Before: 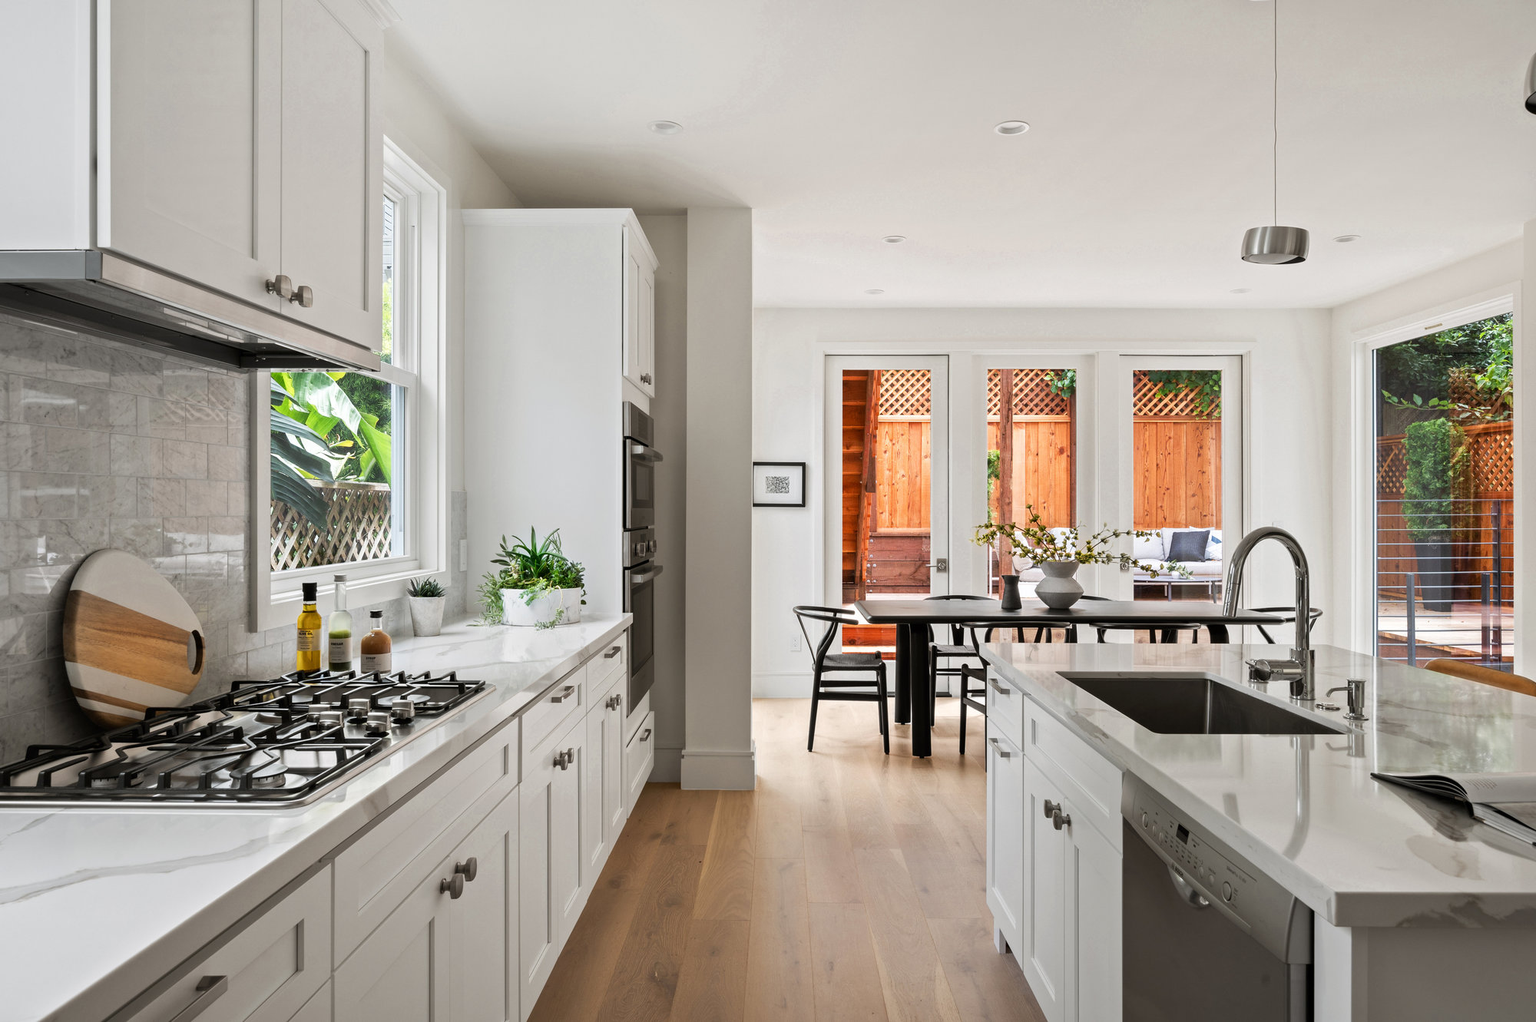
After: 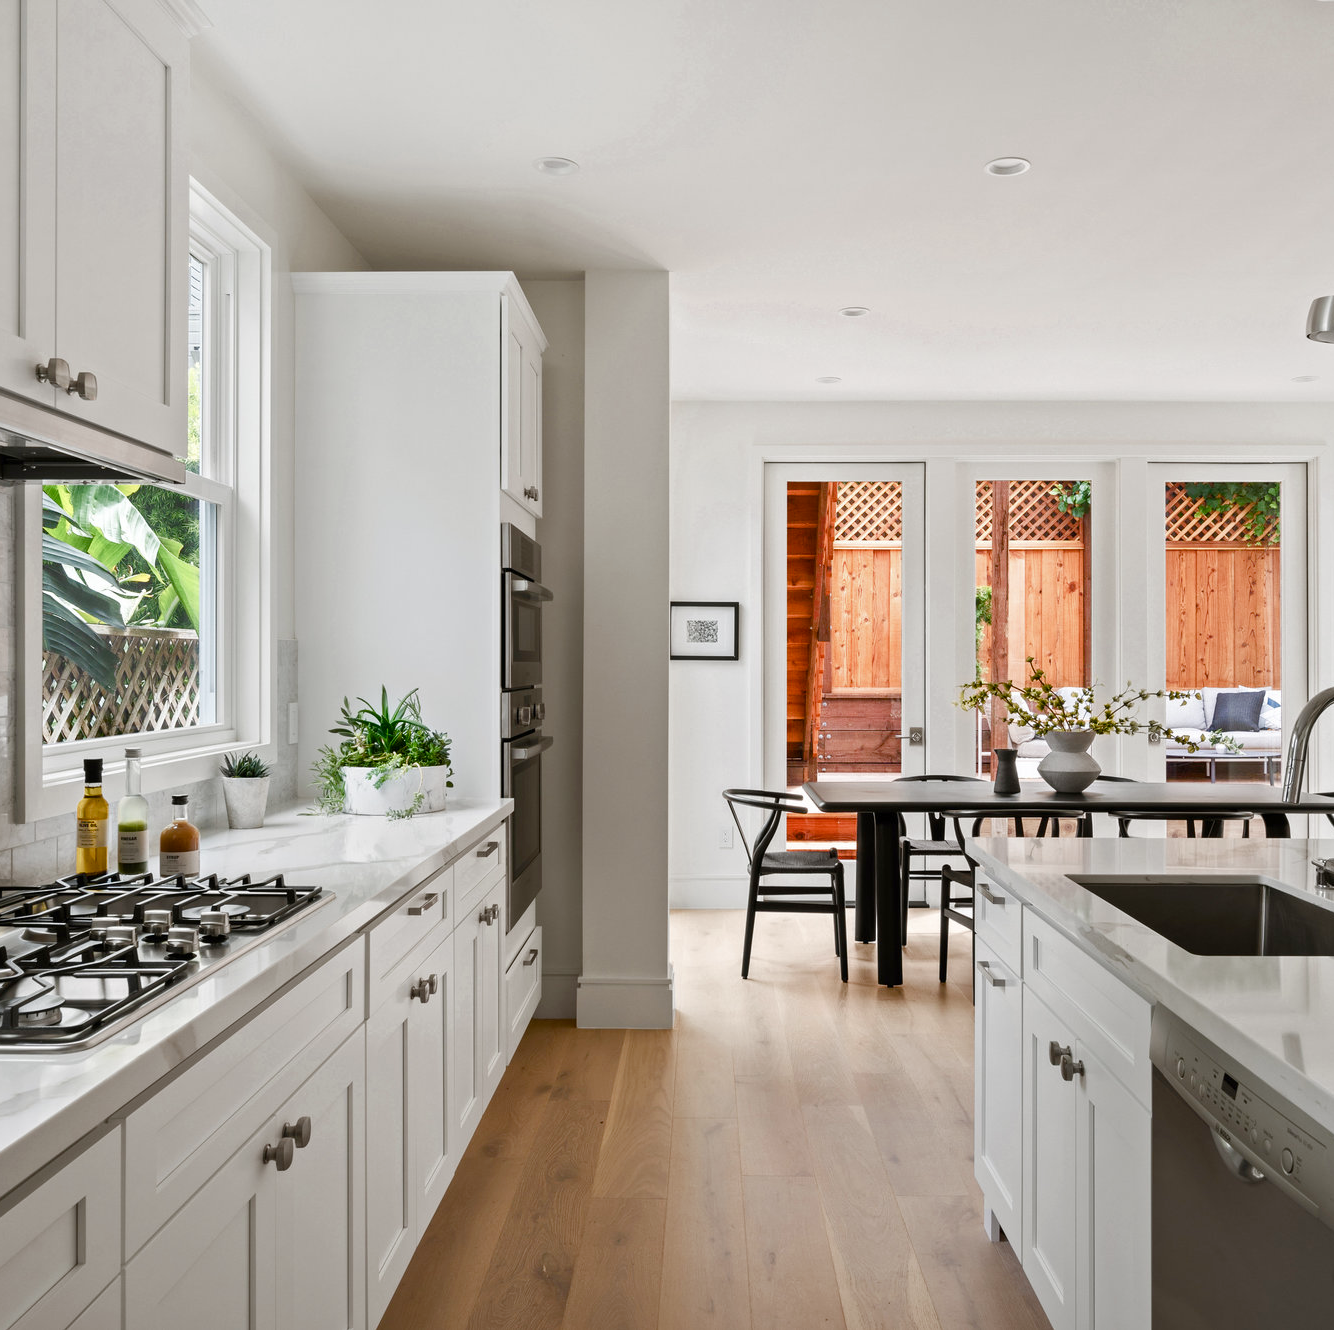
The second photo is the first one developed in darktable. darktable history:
crop and rotate: left 15.52%, right 17.752%
color balance rgb: global offset › hue 169.18°, perceptual saturation grading › global saturation 20%, perceptual saturation grading › highlights -50.325%, perceptual saturation grading › shadows 30.734%
